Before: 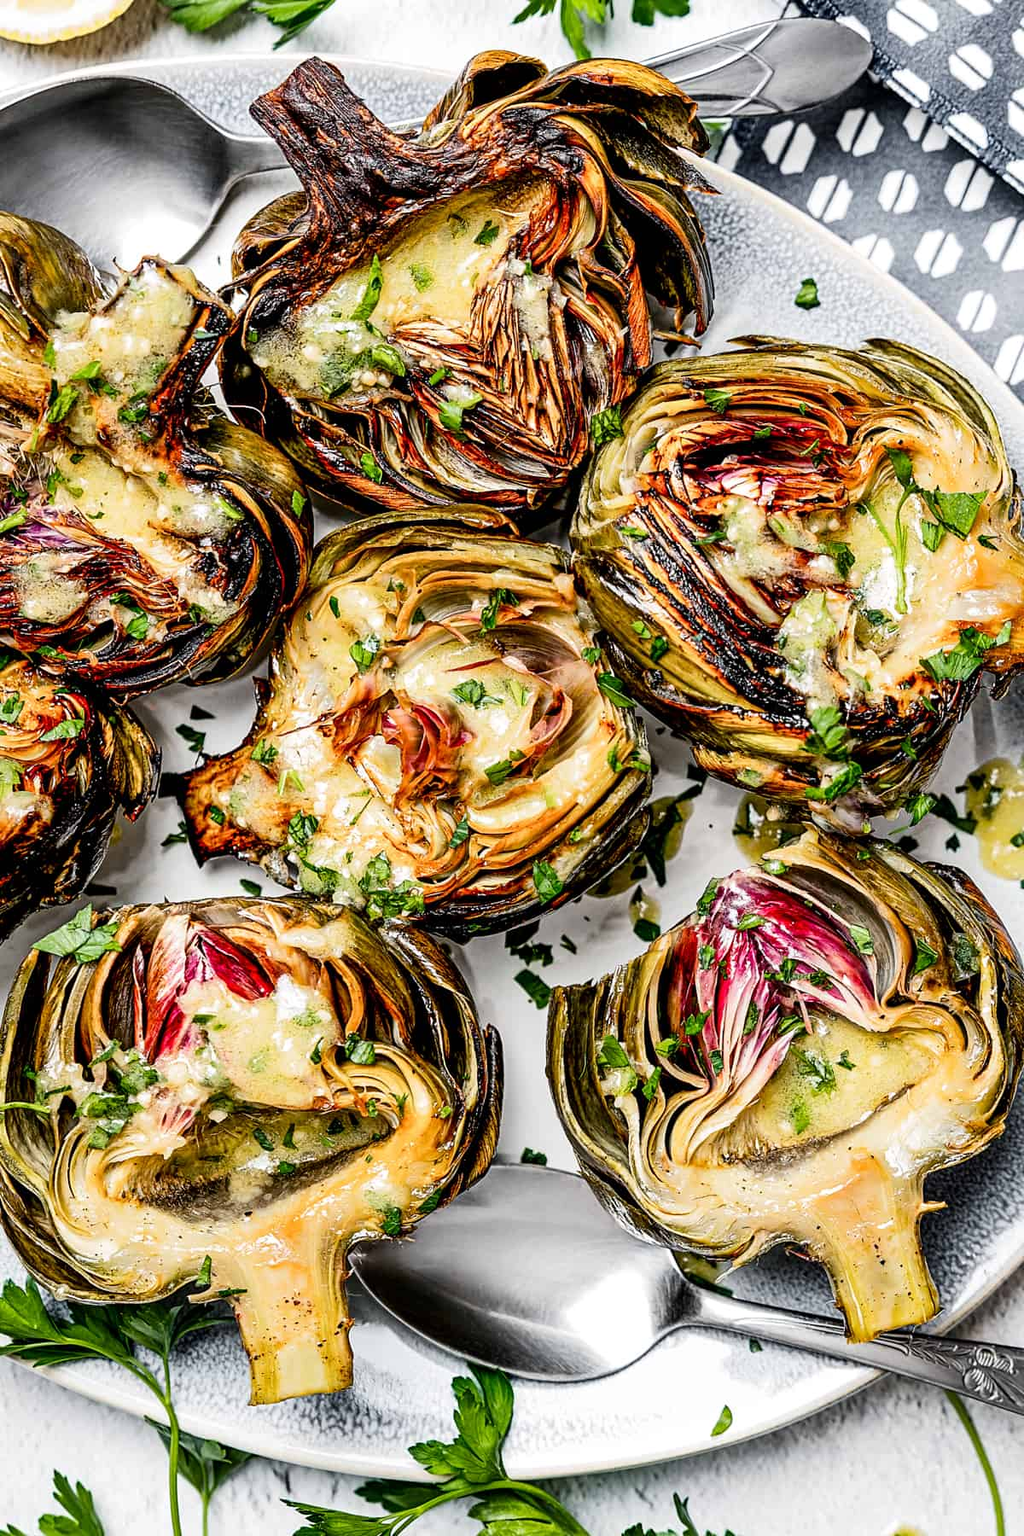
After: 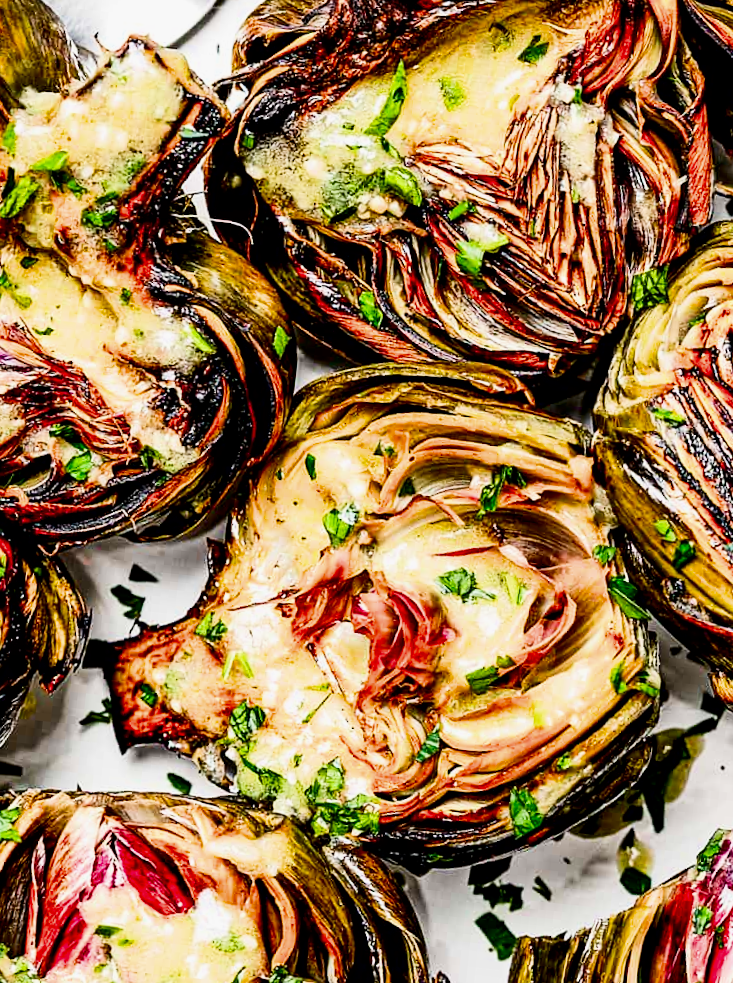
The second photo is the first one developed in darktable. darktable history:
crop and rotate: angle -5.95°, left 2.271%, top 6.827%, right 27.46%, bottom 30.341%
exposure: exposure 0.913 EV, compensate highlight preservation false
contrast brightness saturation: brightness -0.248, saturation 0.196
filmic rgb: black relative exposure -16 EV, white relative exposure 5.27 EV, hardness 5.92, contrast 1.241, iterations of high-quality reconstruction 10
